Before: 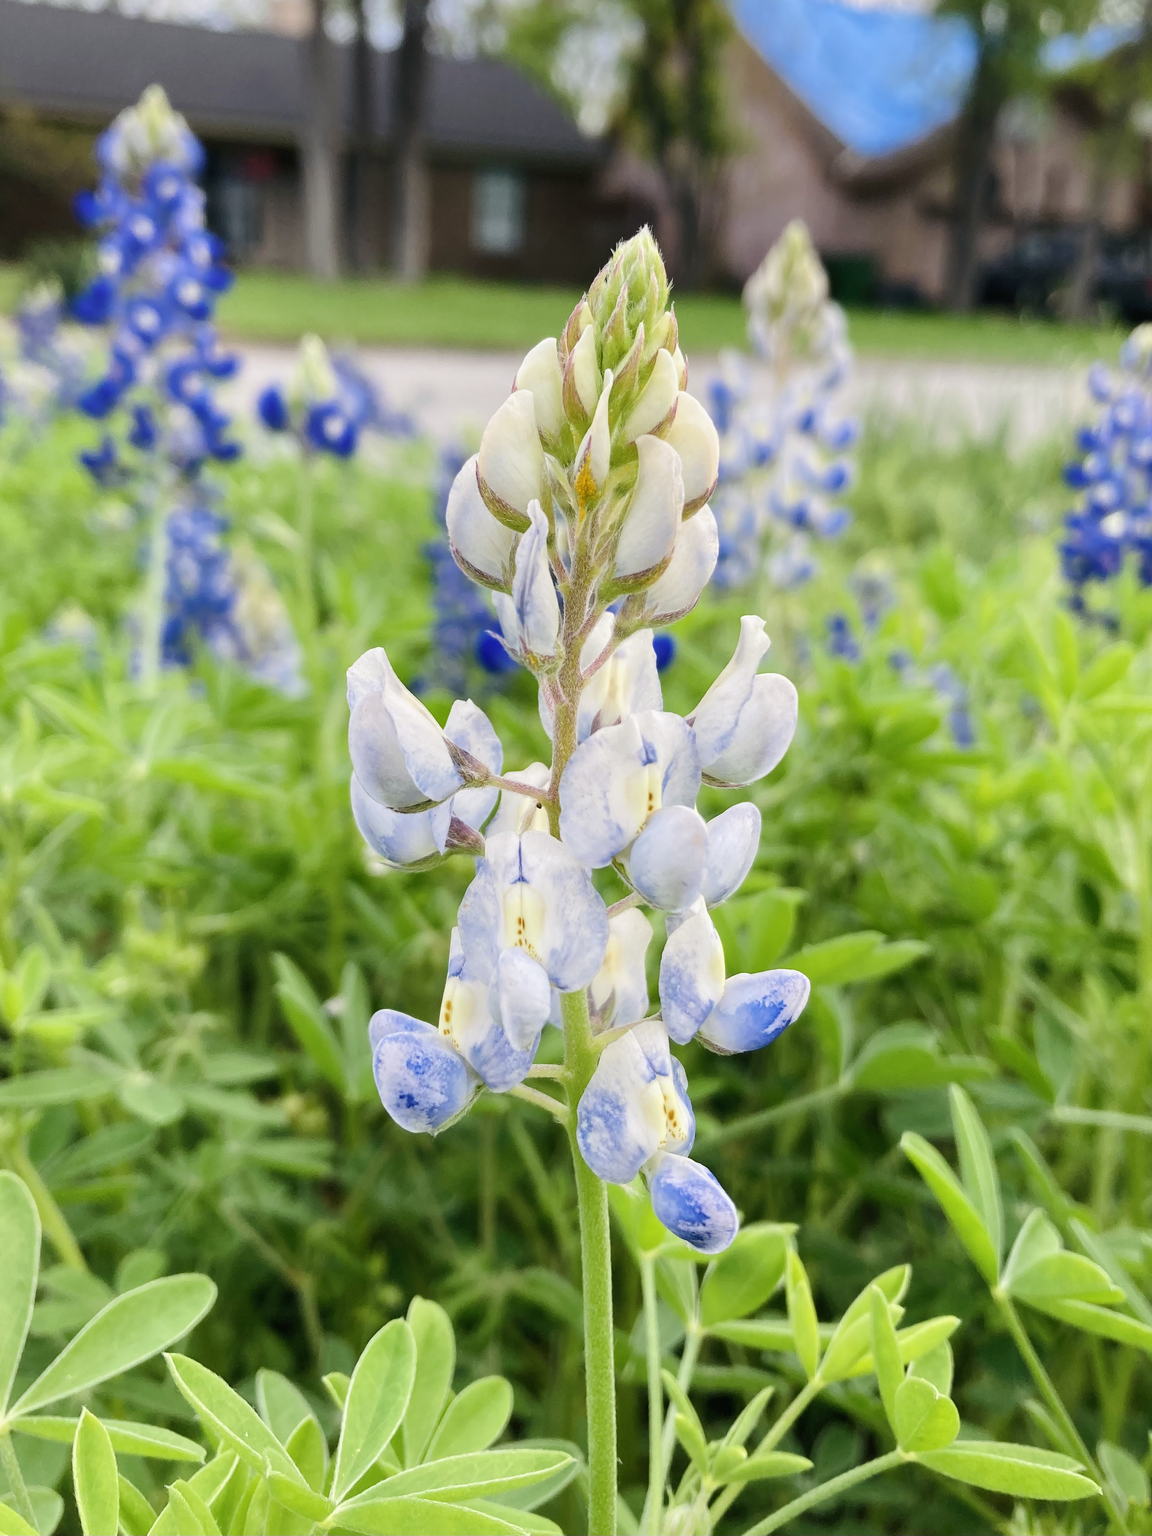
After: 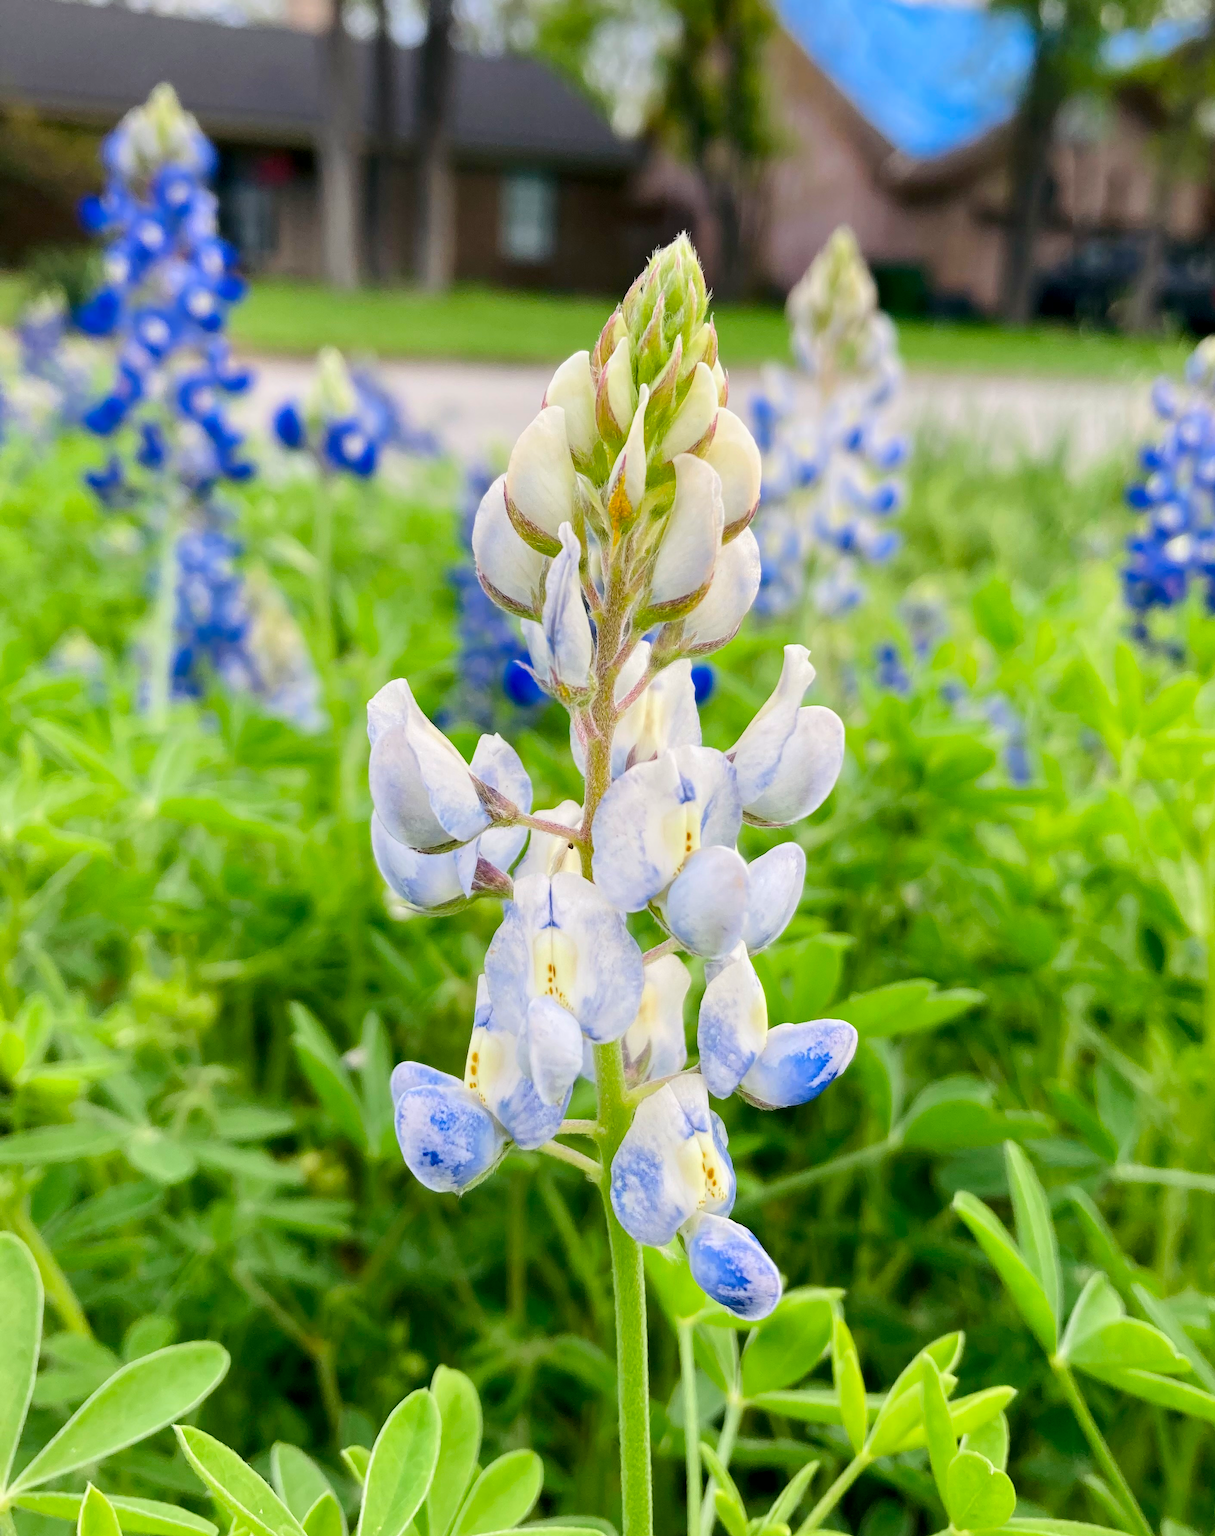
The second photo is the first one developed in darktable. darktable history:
rotate and perspective: automatic cropping original format, crop left 0, crop top 0
crop: top 0.448%, right 0.264%, bottom 5.045%
contrast brightness saturation: contrast 0.04, saturation 0.16
exposure: black level correction 0.004, exposure 0.014 EV, compensate highlight preservation false
